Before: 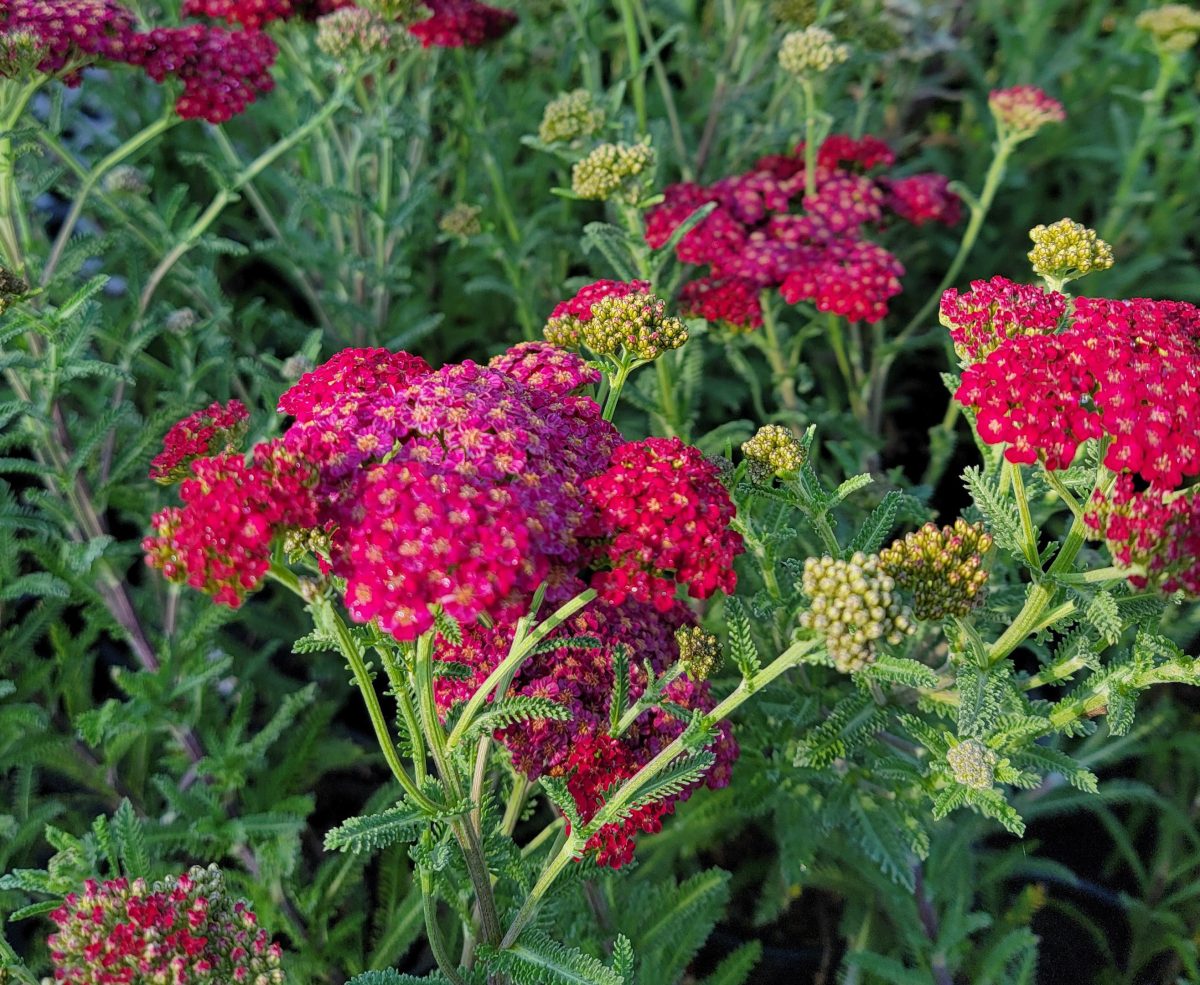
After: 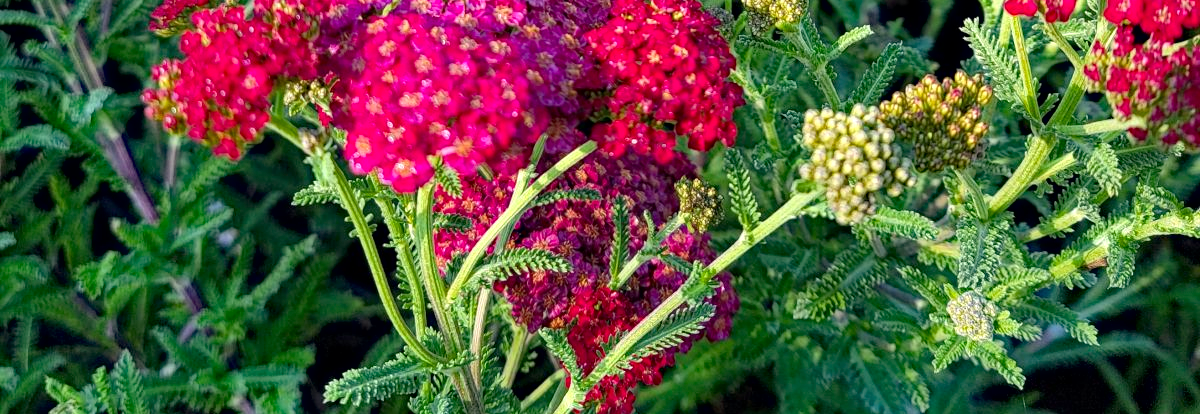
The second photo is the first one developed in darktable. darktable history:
contrast brightness saturation: contrast 0.03, brightness -0.04
exposure: black level correction 0.001, exposure 0.5 EV, compensate exposure bias true, compensate highlight preservation false
crop: top 45.551%, bottom 12.262%
haze removal: strength 0.53, distance 0.925, compatibility mode true, adaptive false
